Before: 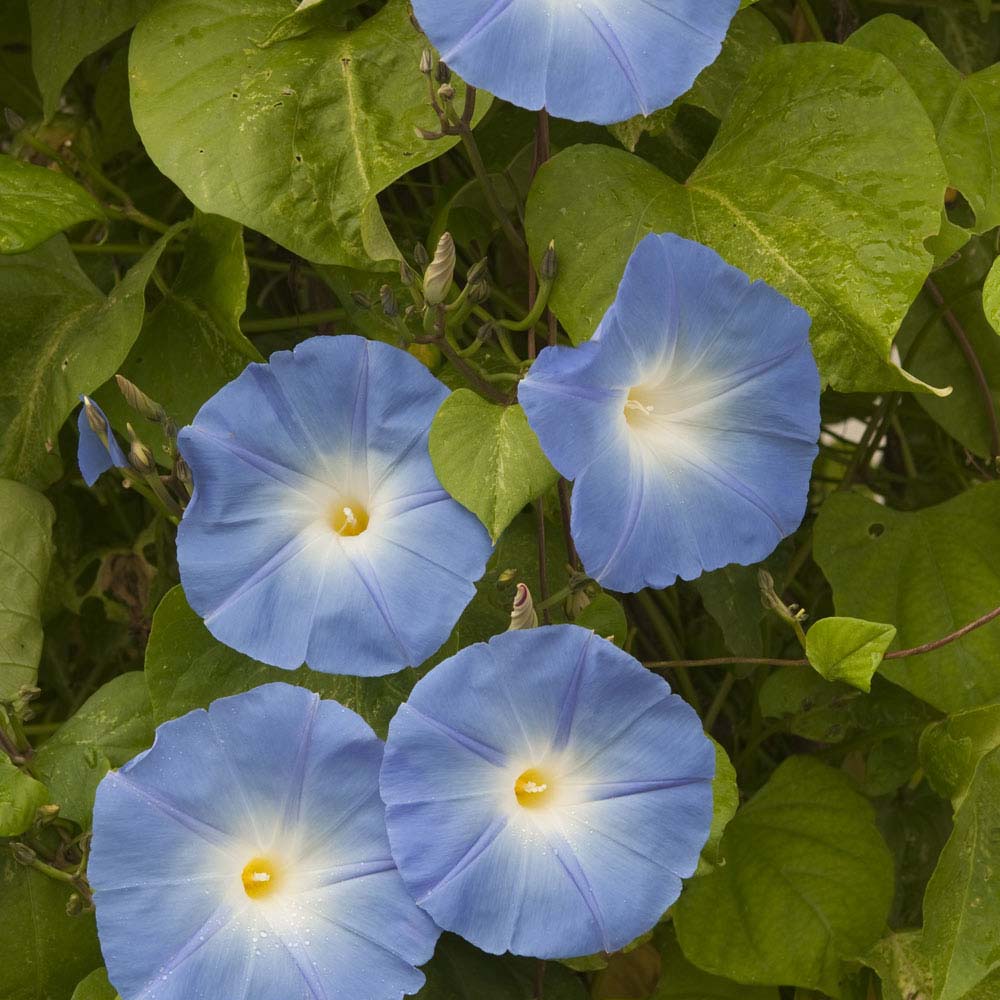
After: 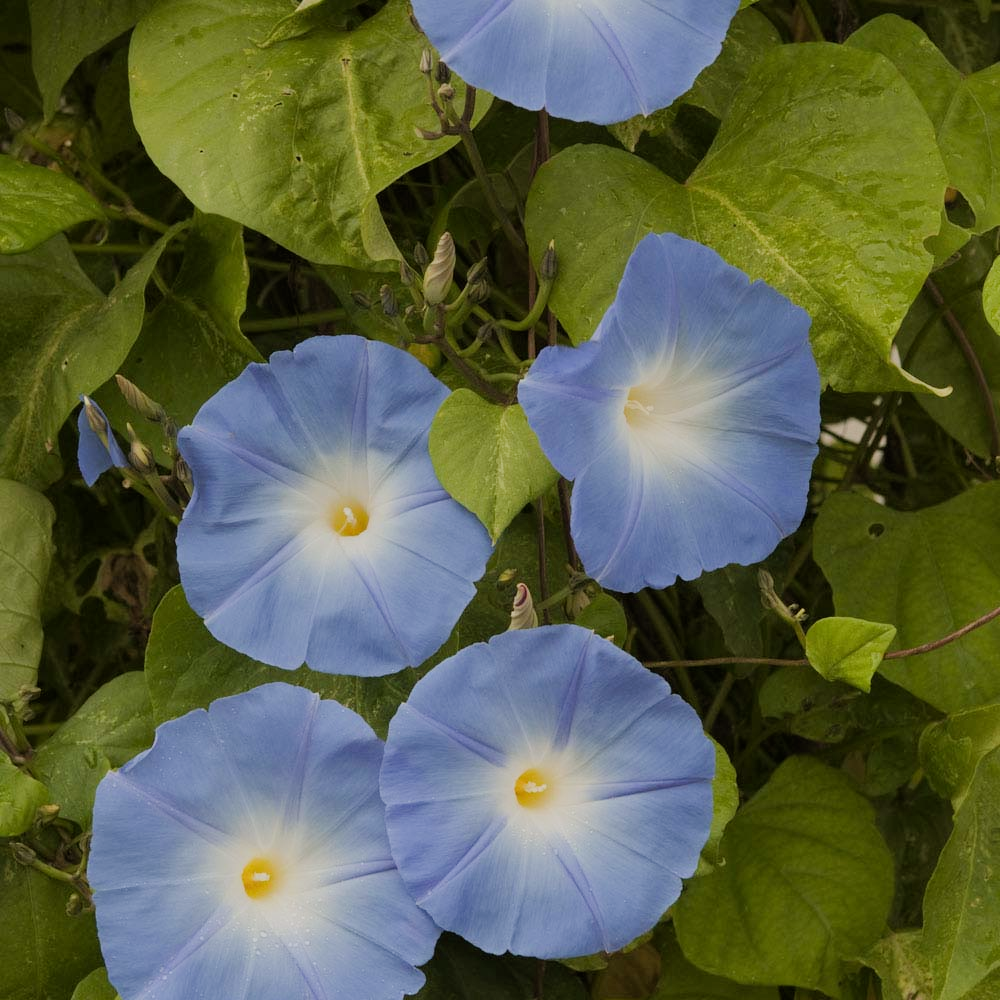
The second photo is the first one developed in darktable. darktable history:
filmic rgb: black relative exposure -7.65 EV, white relative exposure 4.56 EV, hardness 3.61
tone equalizer: edges refinement/feathering 500, mask exposure compensation -1.57 EV, preserve details no
